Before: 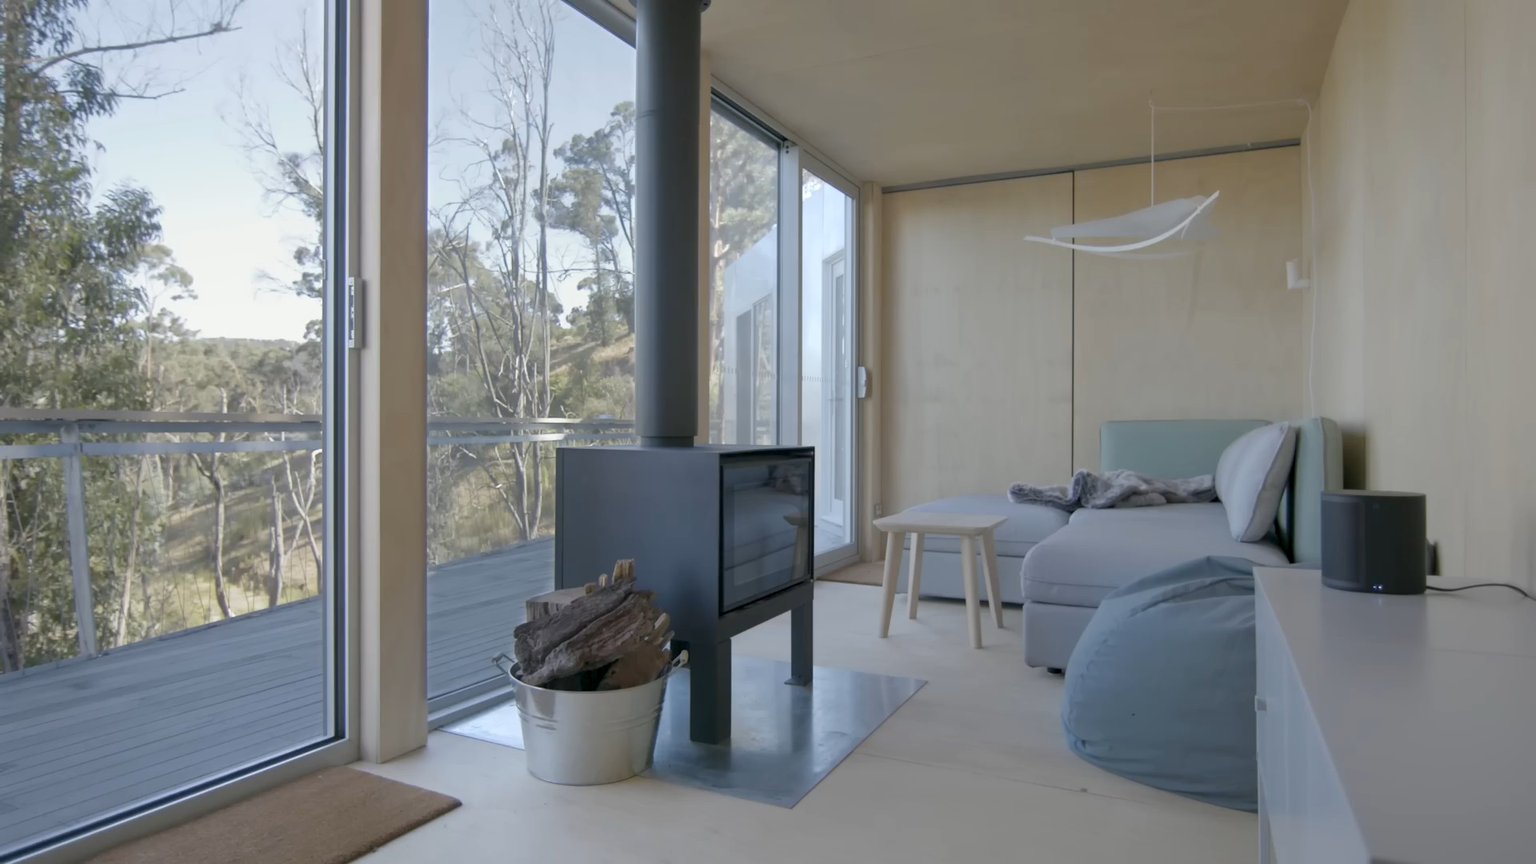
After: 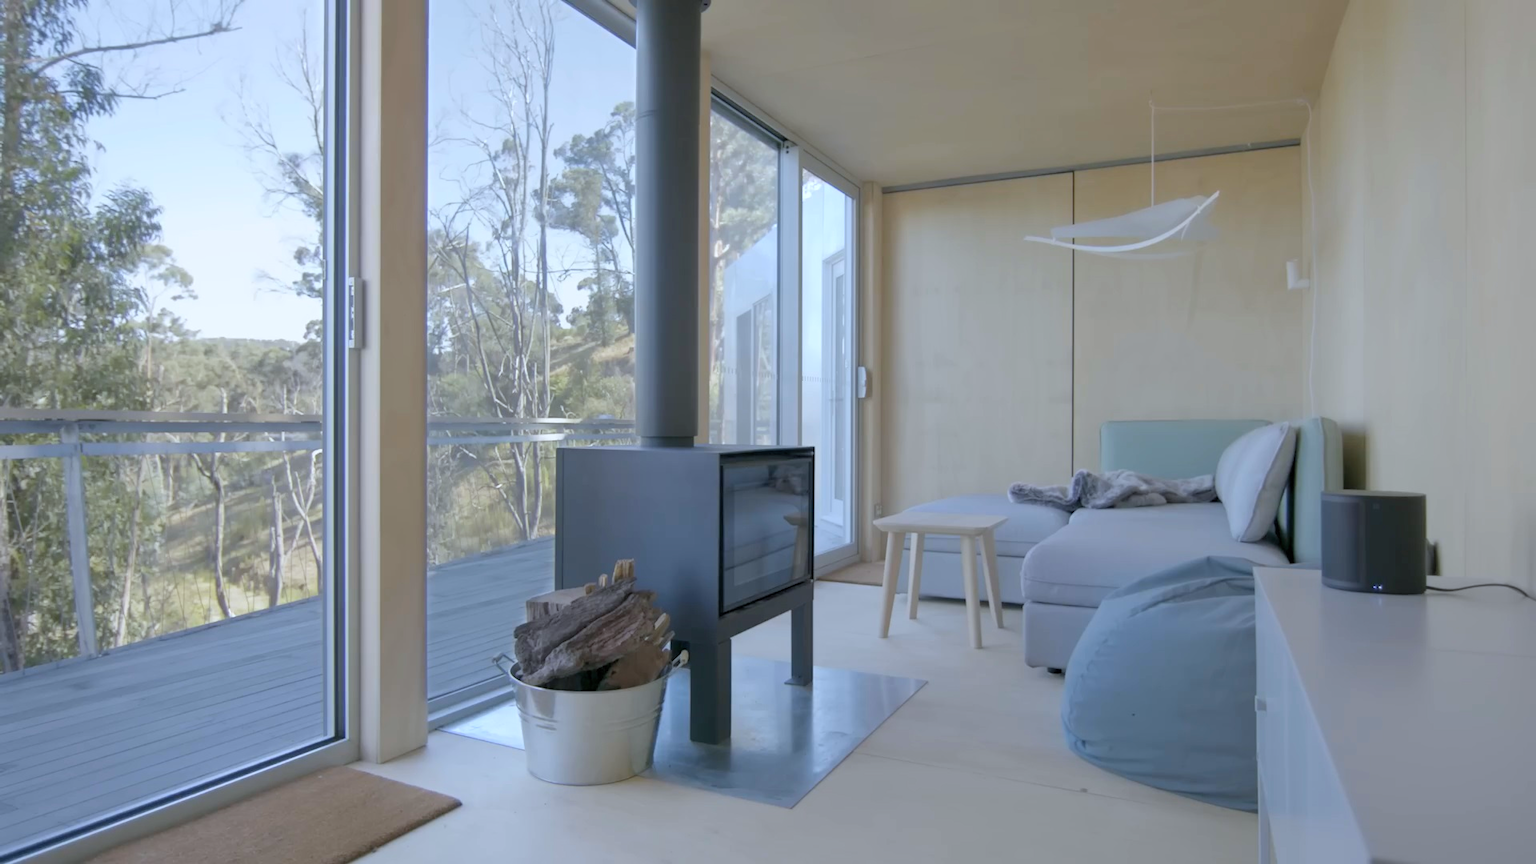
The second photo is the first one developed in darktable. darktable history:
white balance: red 0.967, blue 1.049
contrast brightness saturation: brightness 0.09, saturation 0.19
